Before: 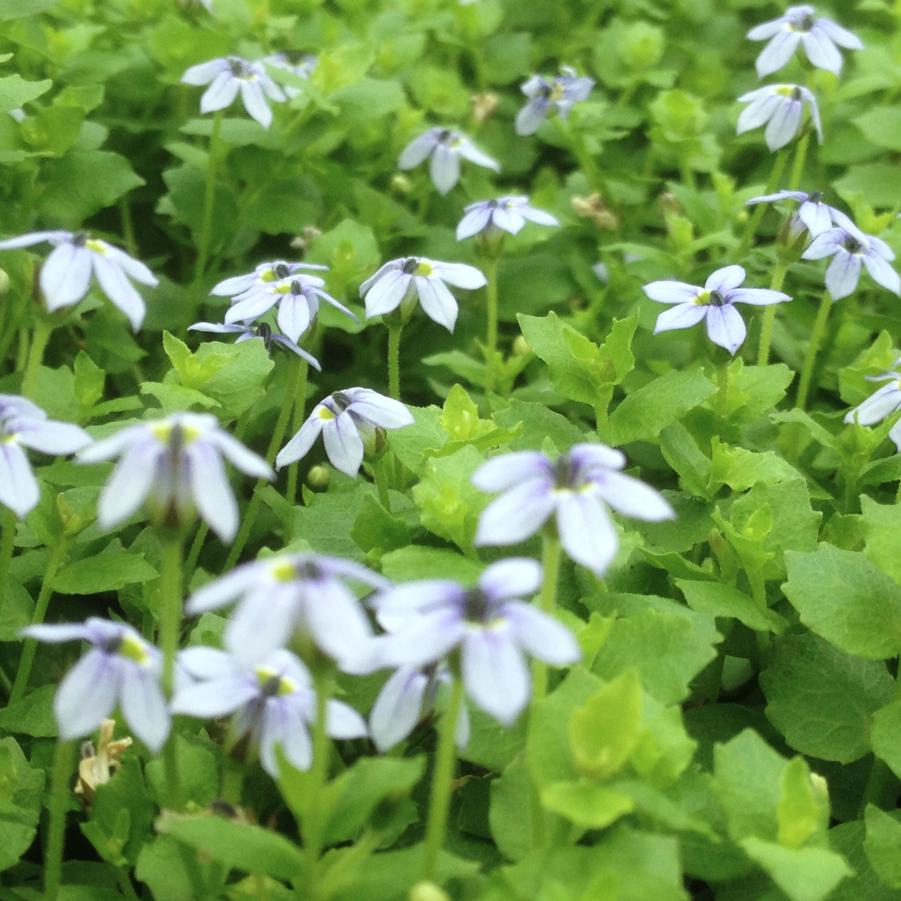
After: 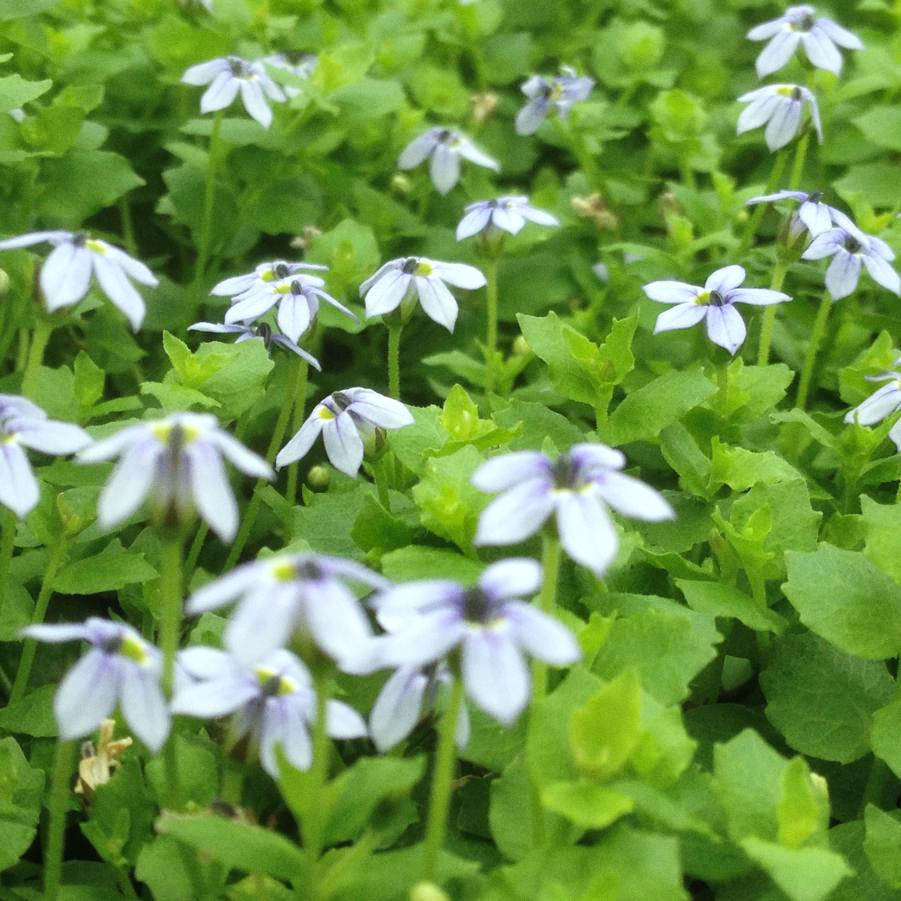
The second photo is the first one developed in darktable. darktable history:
shadows and highlights: shadows 12, white point adjustment 1.2, soften with gaussian
vibrance: on, module defaults
grain: coarseness 0.09 ISO, strength 16.61%
